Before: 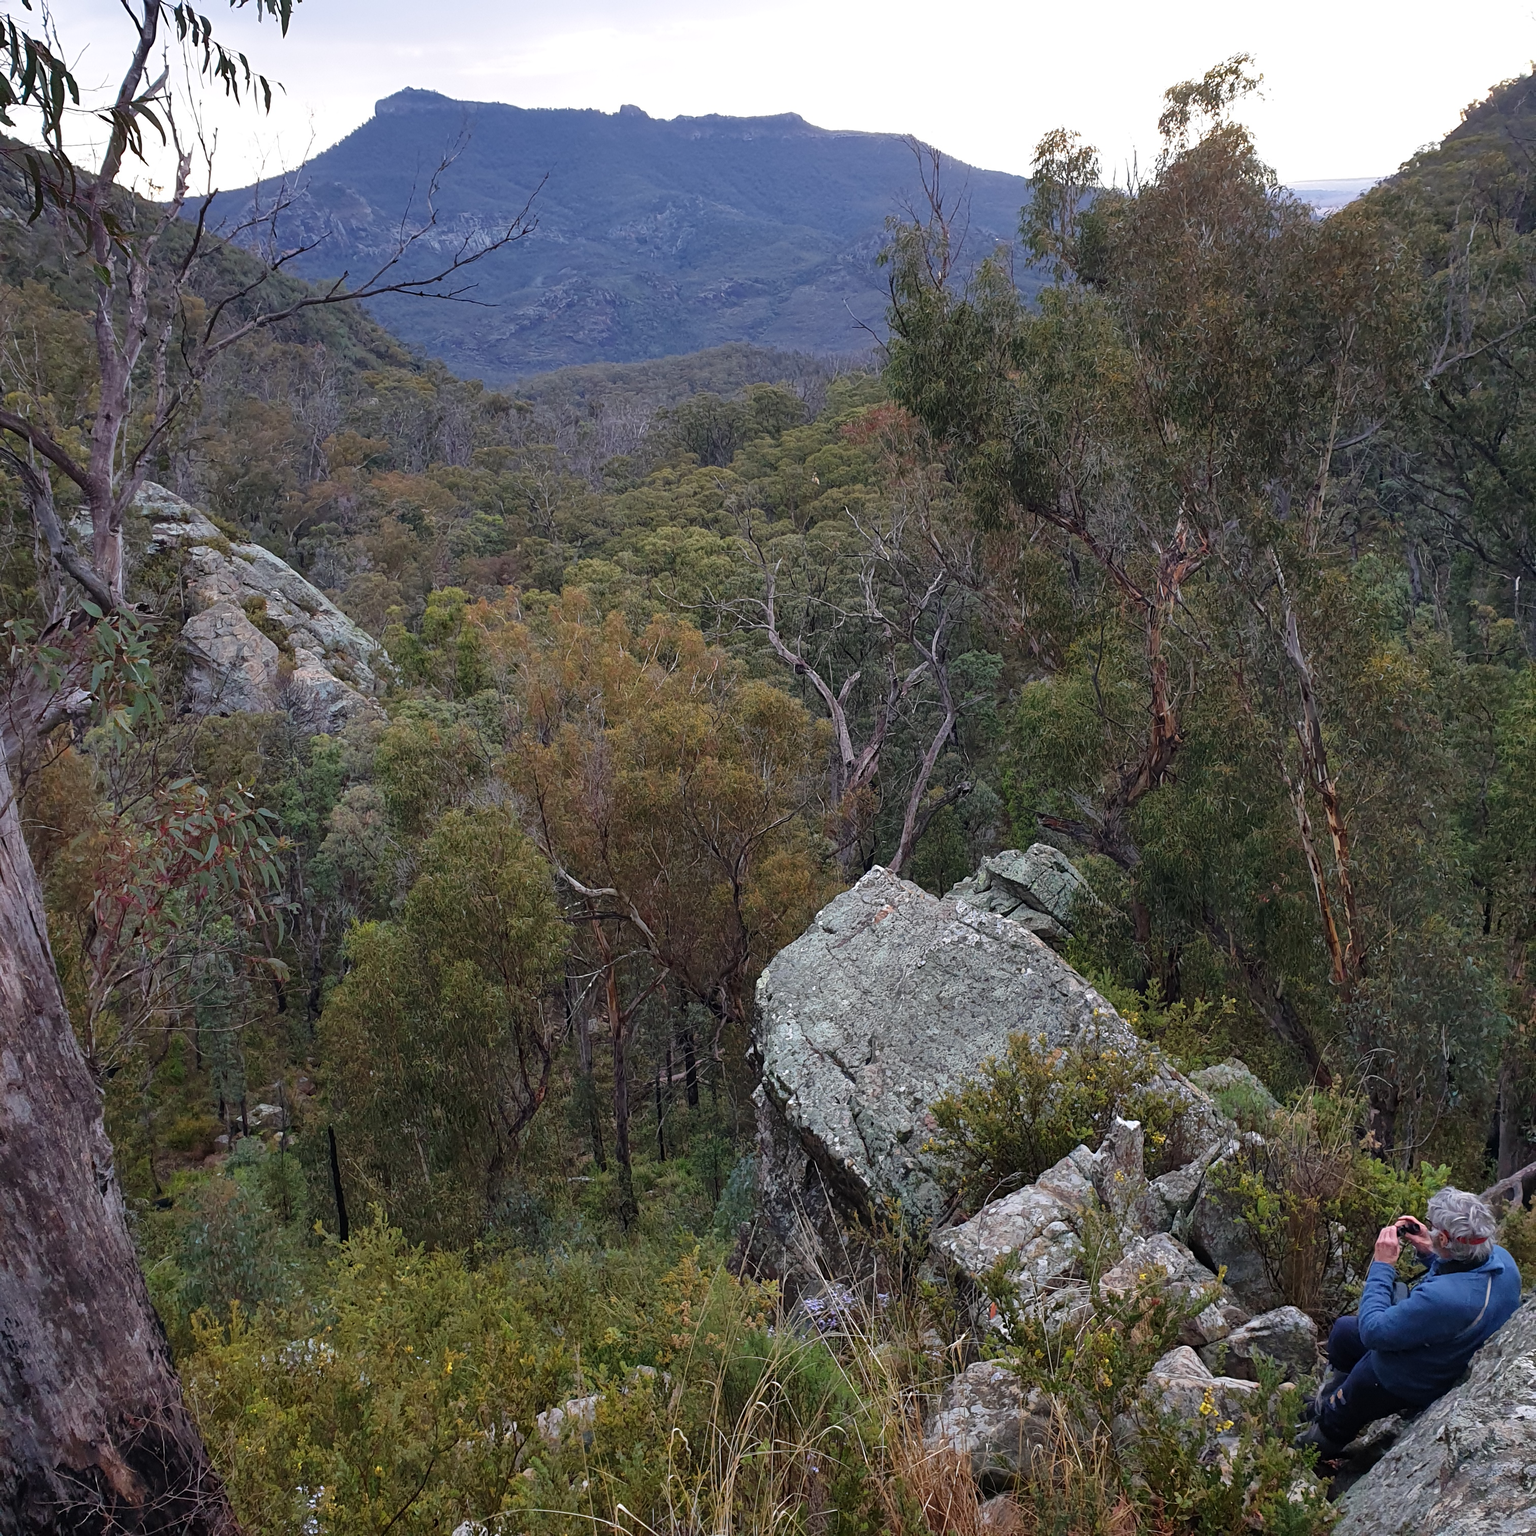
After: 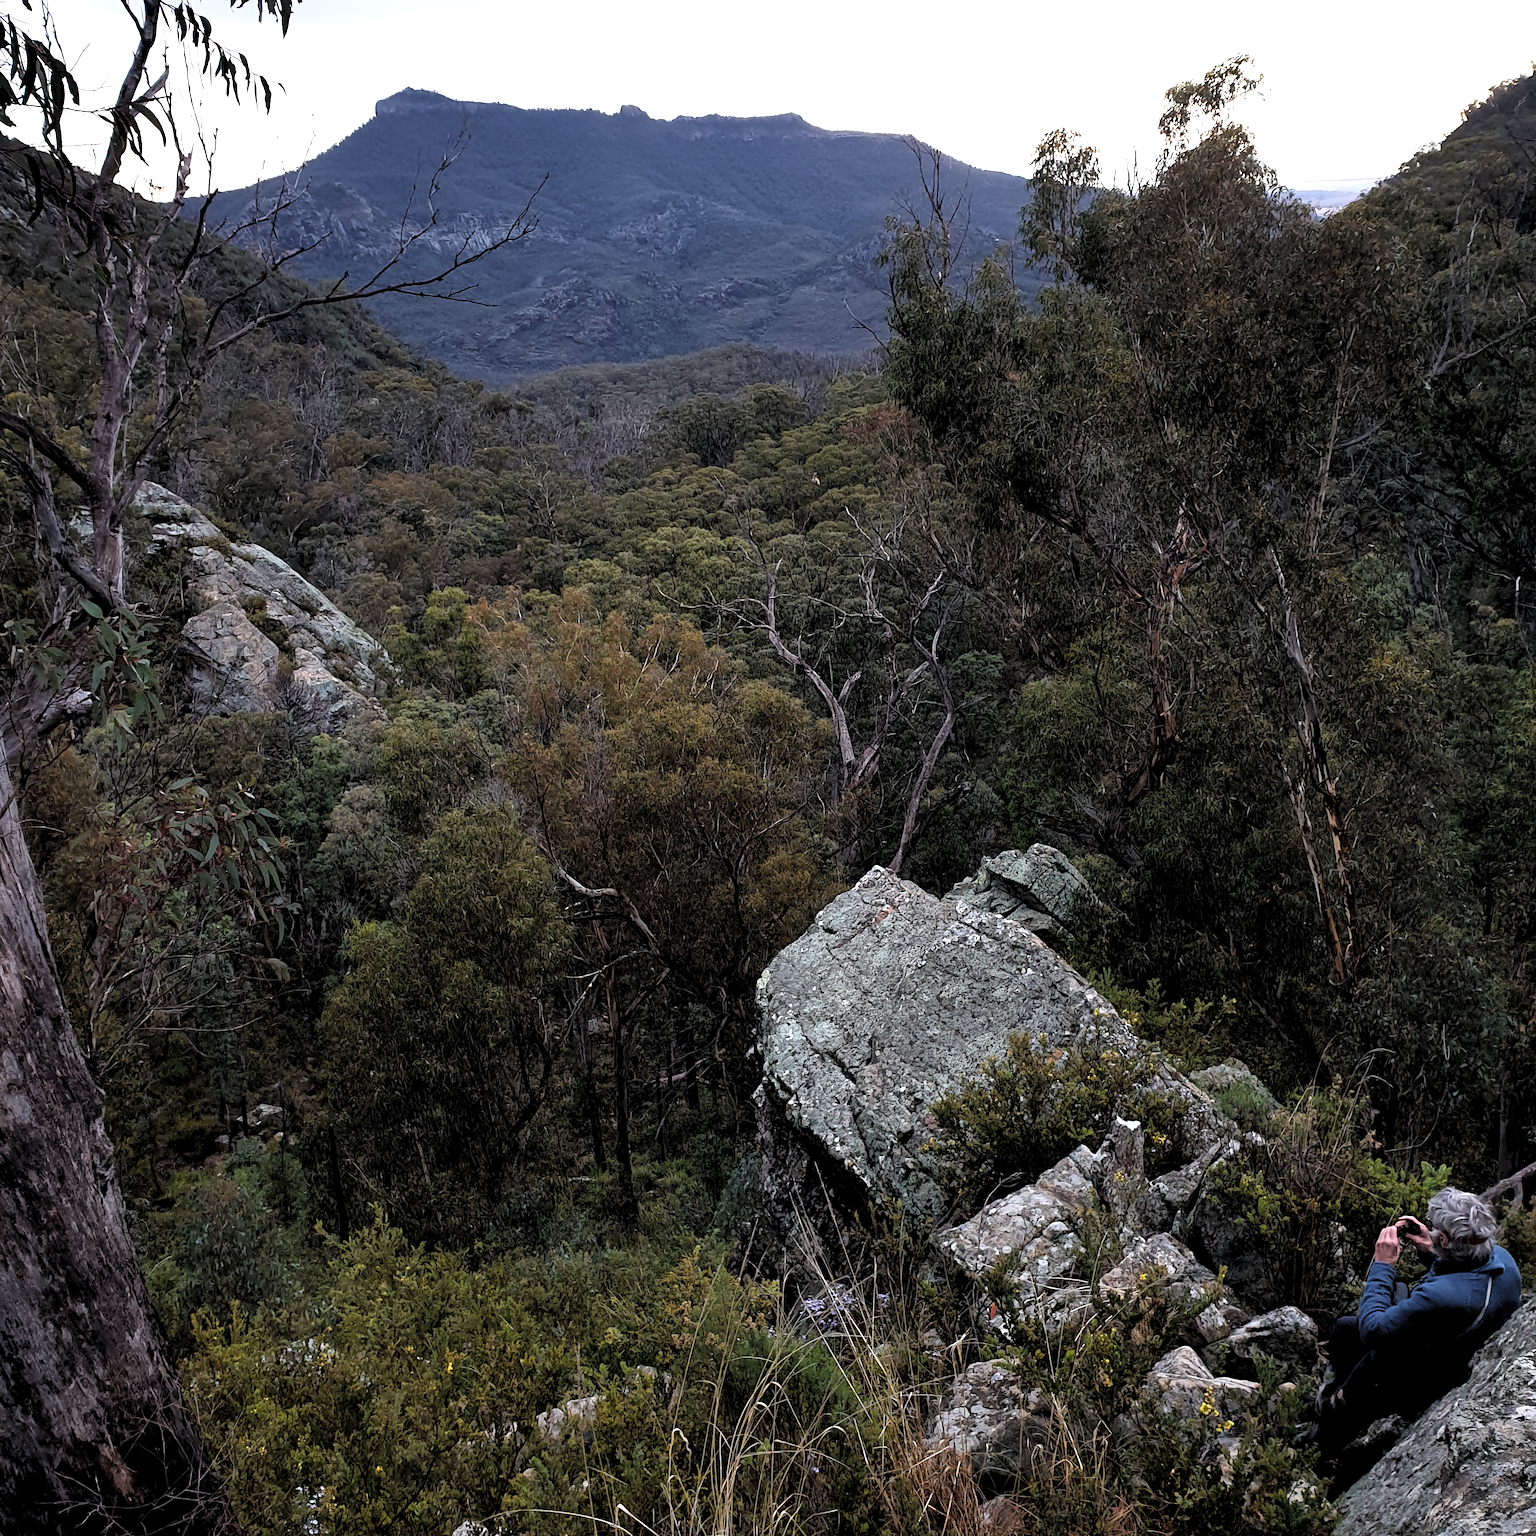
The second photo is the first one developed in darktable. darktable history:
levels: levels [0.182, 0.542, 0.902]
